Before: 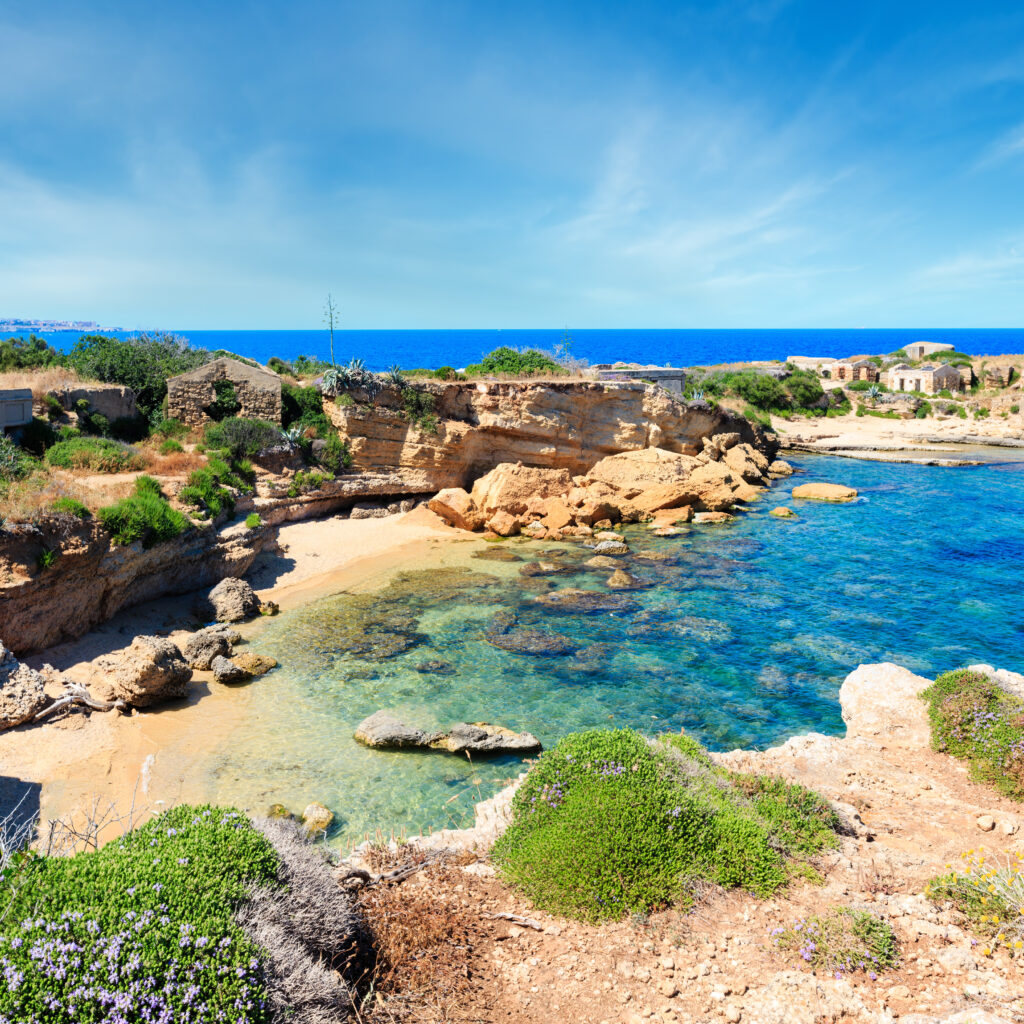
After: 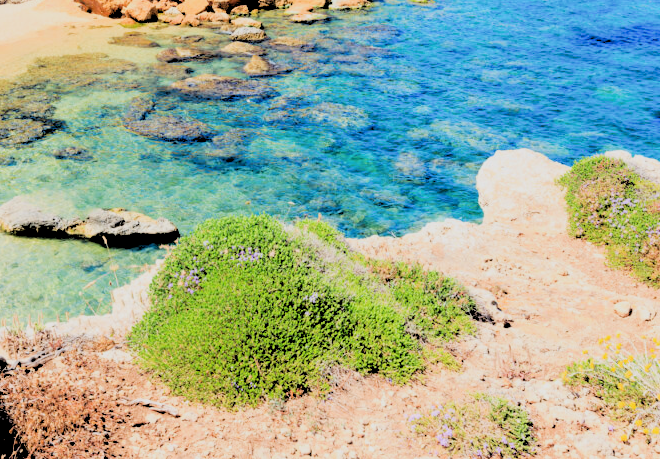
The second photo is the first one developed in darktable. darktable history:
rgb levels: levels [[0.027, 0.429, 0.996], [0, 0.5, 1], [0, 0.5, 1]]
filmic rgb: black relative exposure -5 EV, hardness 2.88, contrast 1.3, highlights saturation mix -30%
crop and rotate: left 35.509%, top 50.238%, bottom 4.934%
